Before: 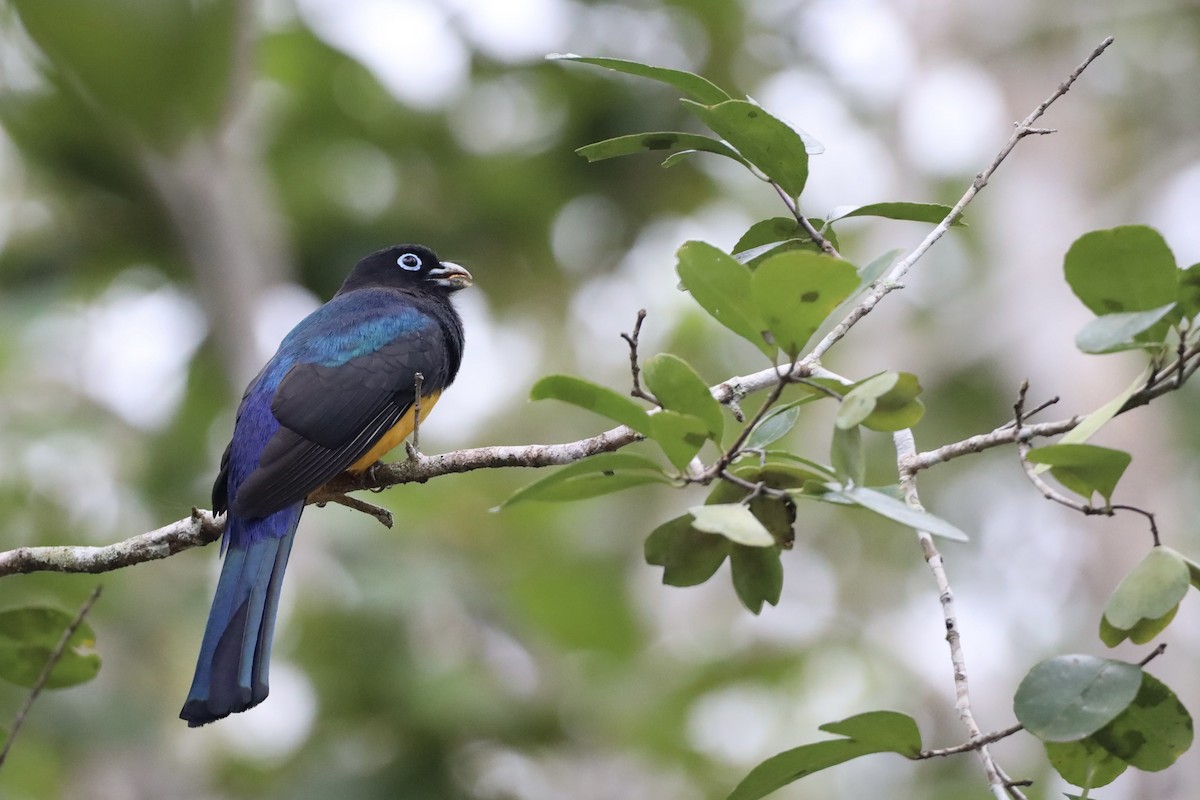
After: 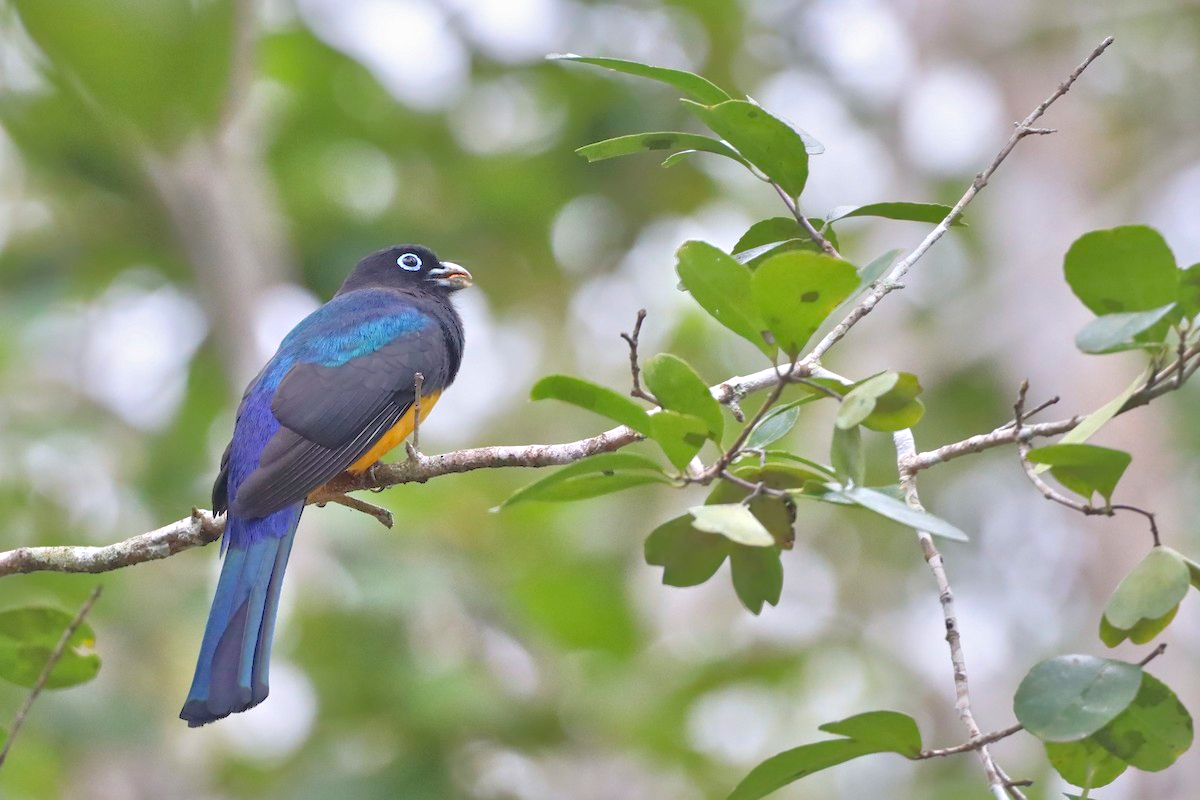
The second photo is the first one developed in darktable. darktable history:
shadows and highlights: on, module defaults
tone equalizer: -8 EV 1.99 EV, -7 EV 1.98 EV, -6 EV 2 EV, -5 EV 2 EV, -4 EV 1.98 EV, -3 EV 1.48 EV, -2 EV 0.989 EV, -1 EV 0.478 EV
